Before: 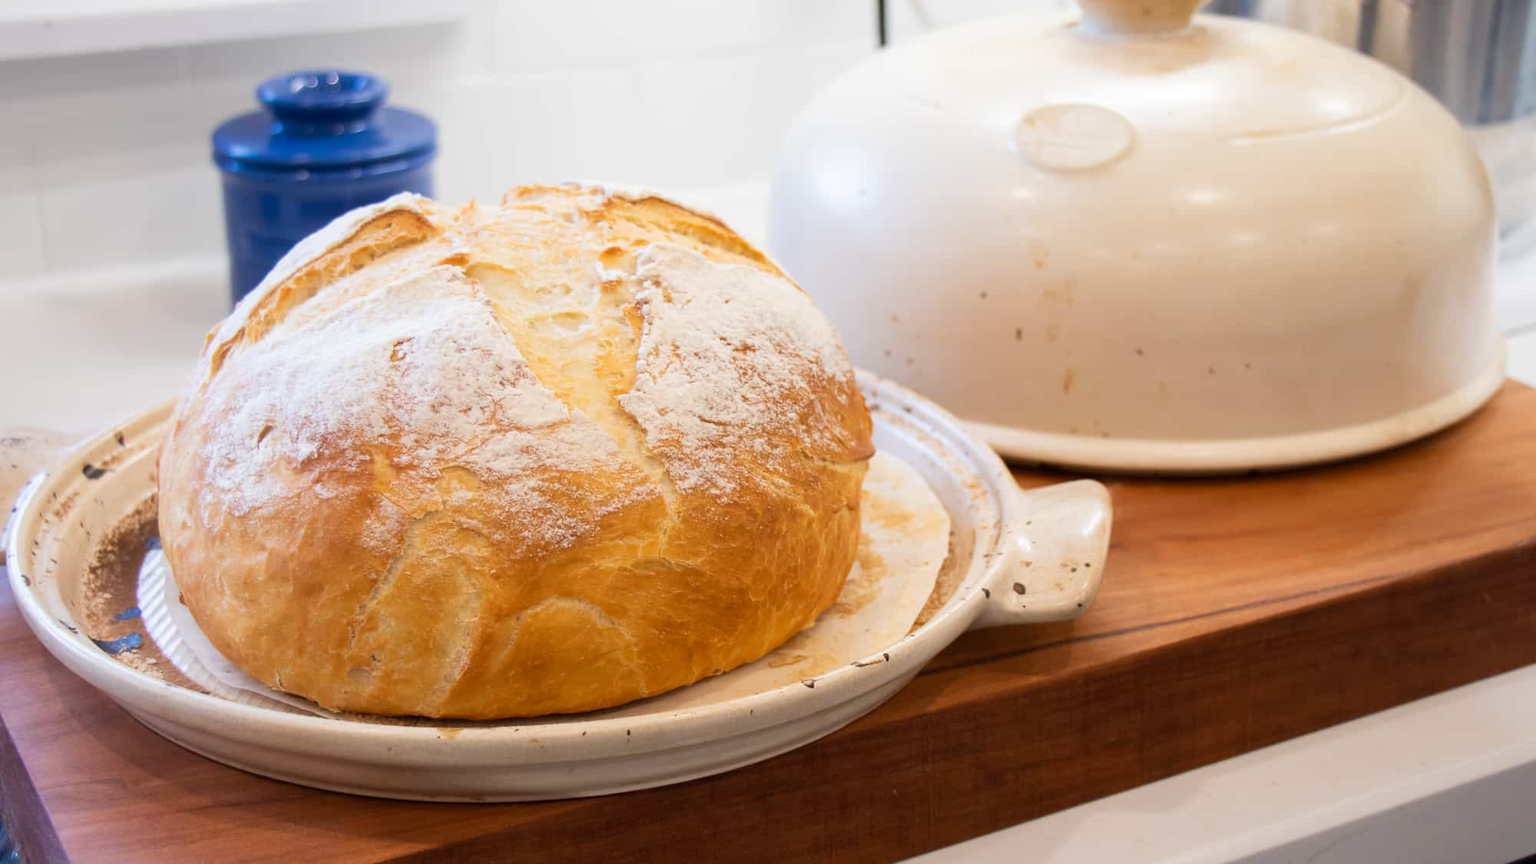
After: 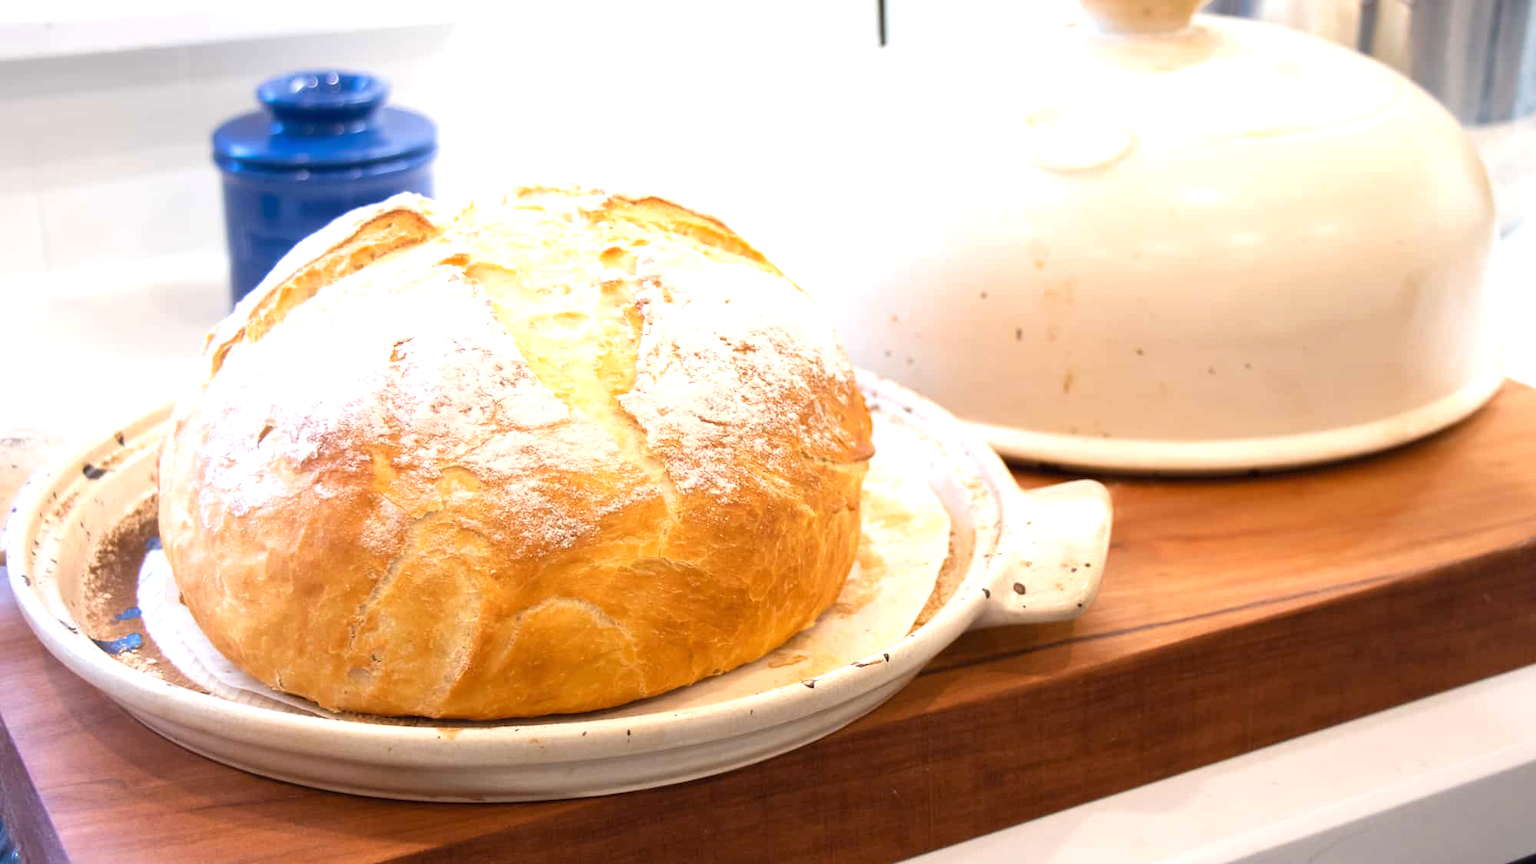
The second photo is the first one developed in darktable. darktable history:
exposure: black level correction 0, exposure 0.698 EV, compensate highlight preservation false
